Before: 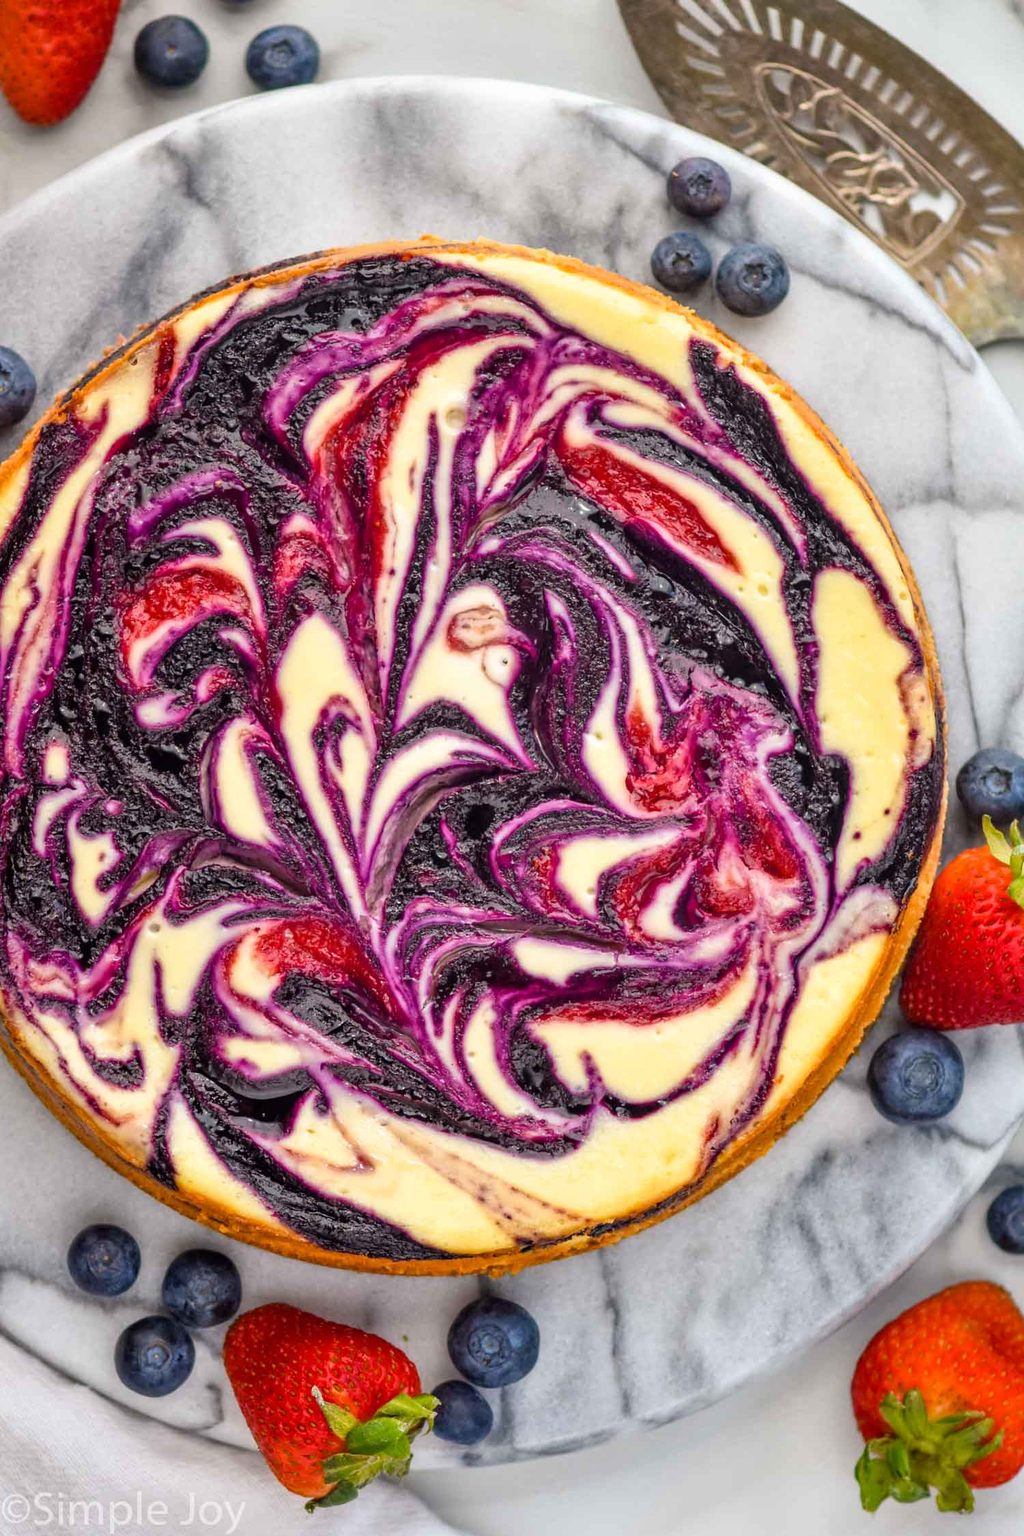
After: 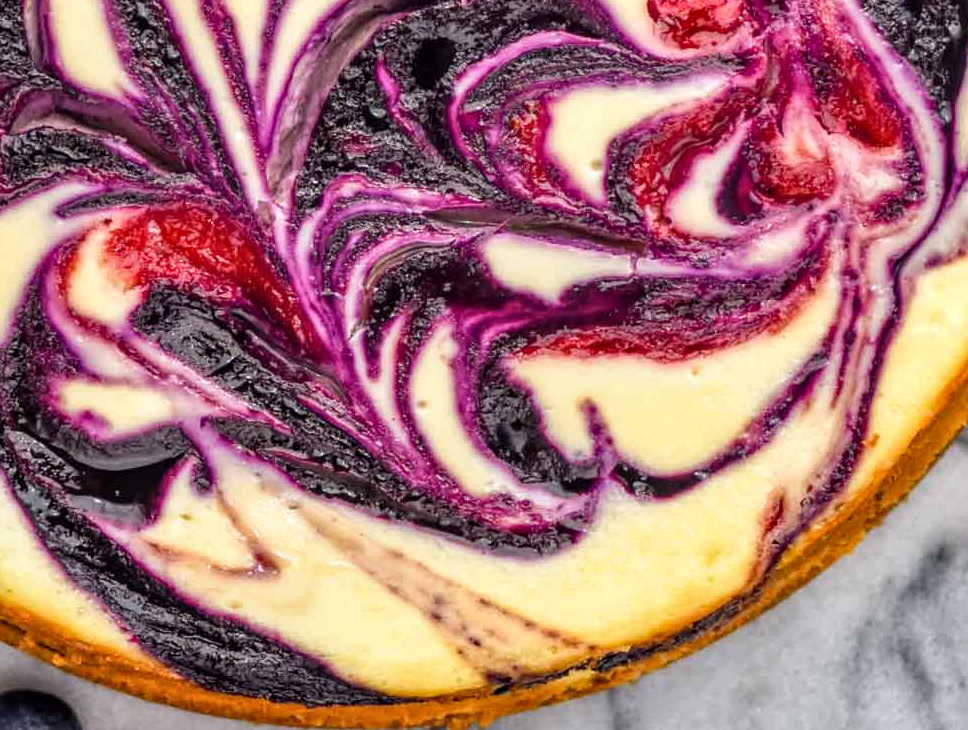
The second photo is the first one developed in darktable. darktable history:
crop: left 17.974%, top 50.708%, right 17.491%, bottom 16.803%
local contrast: on, module defaults
